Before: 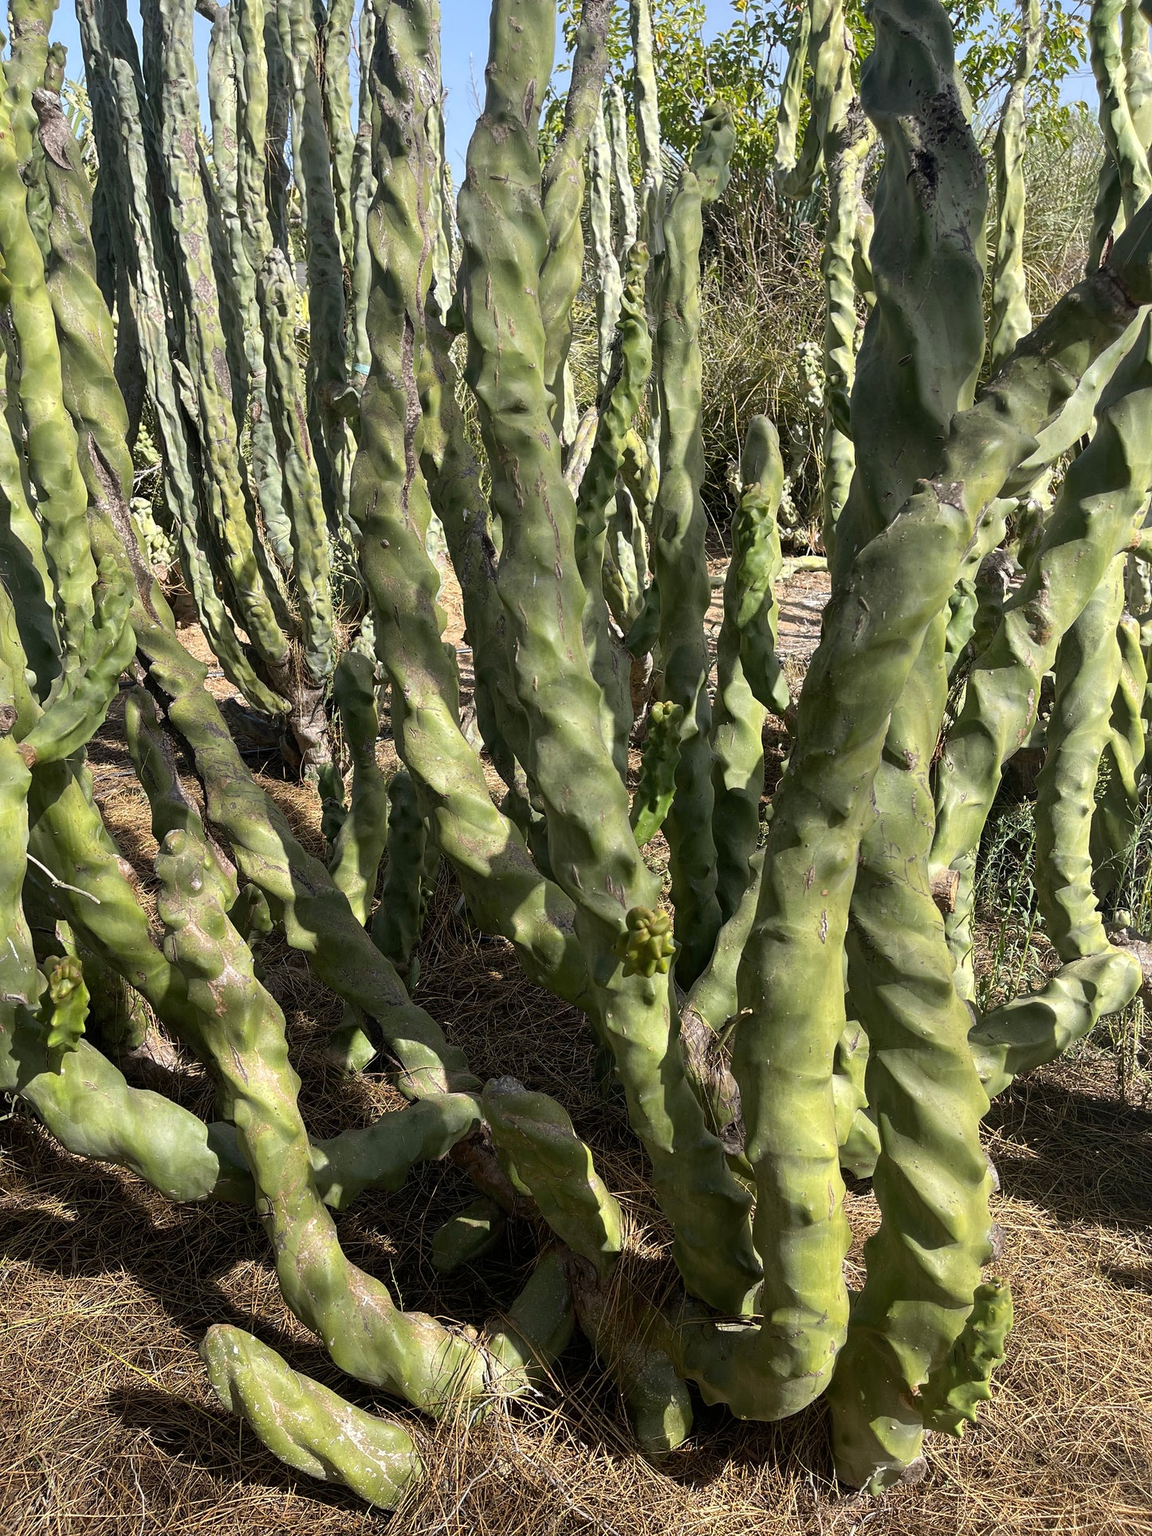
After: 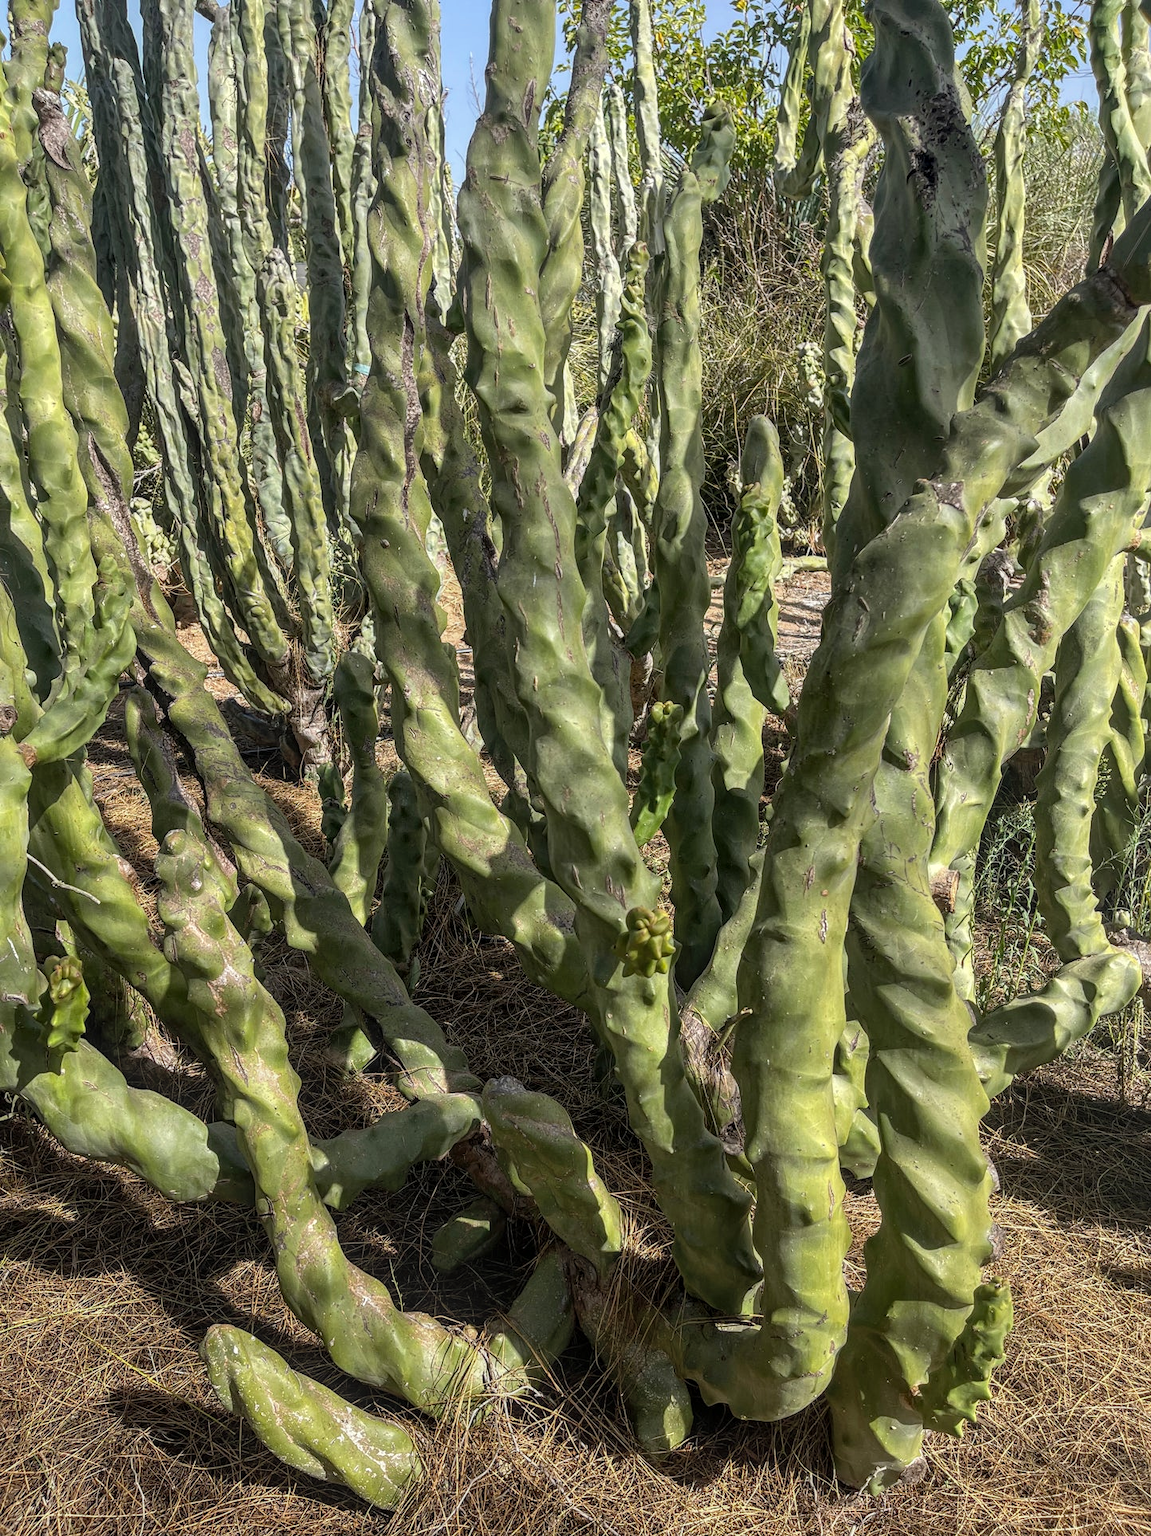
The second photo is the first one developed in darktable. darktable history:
local contrast: highlights 0%, shadows 0%, detail 133%
shadows and highlights: shadows 25, highlights -25
